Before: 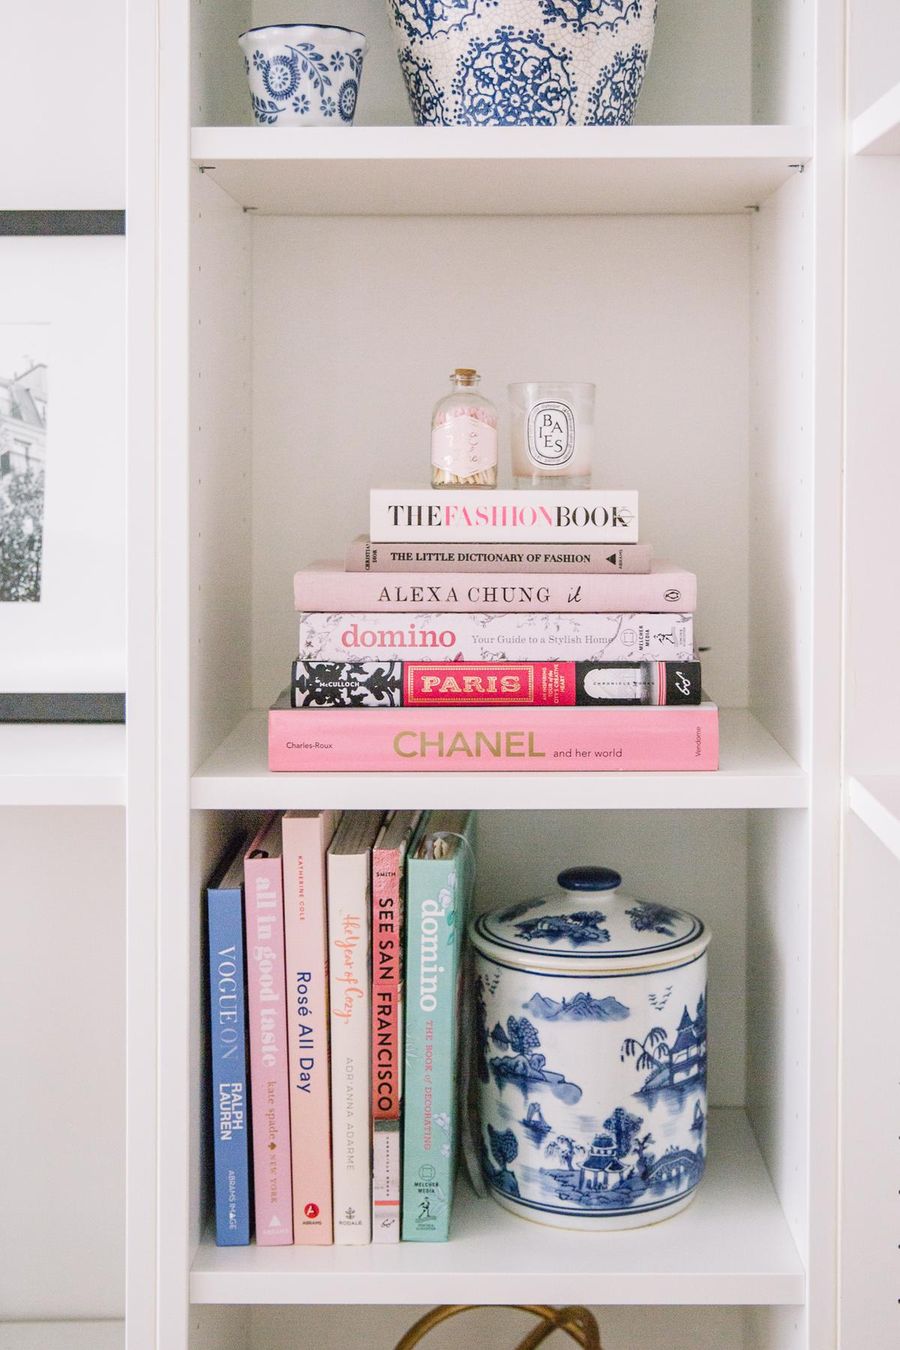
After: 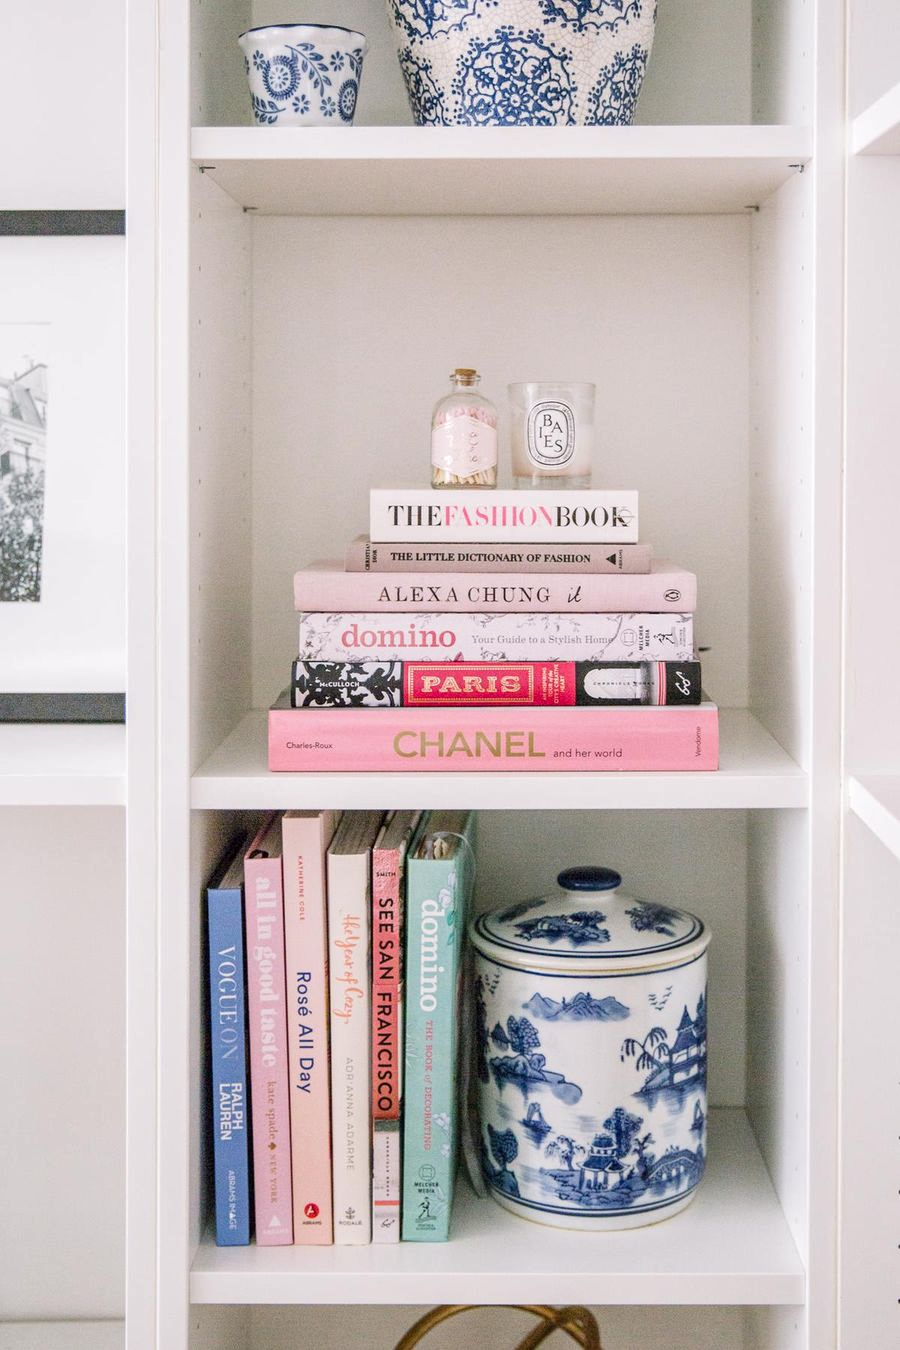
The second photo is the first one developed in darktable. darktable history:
local contrast: highlights 100%, shadows 100%, detail 131%, midtone range 0.2
